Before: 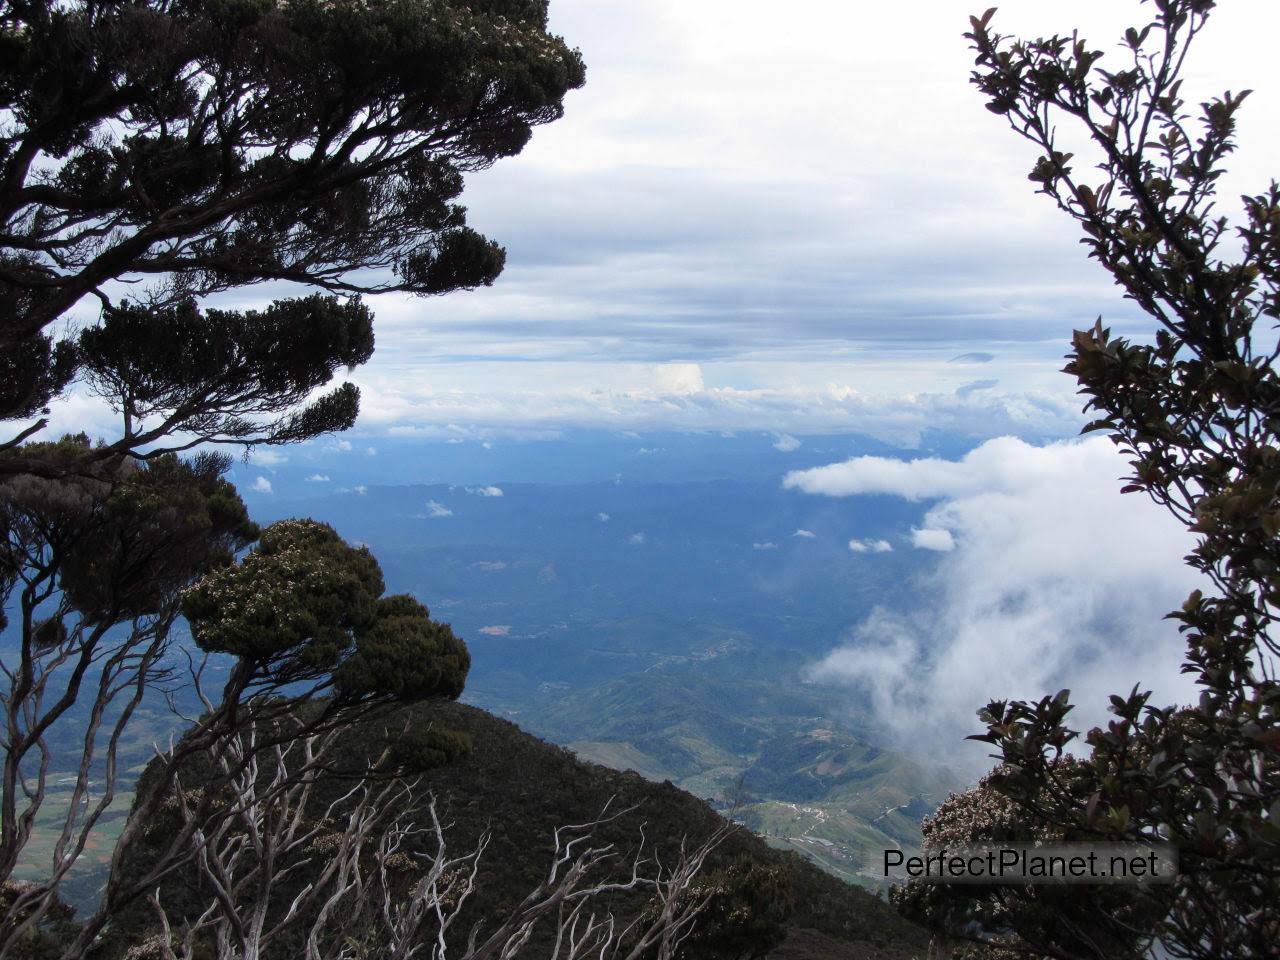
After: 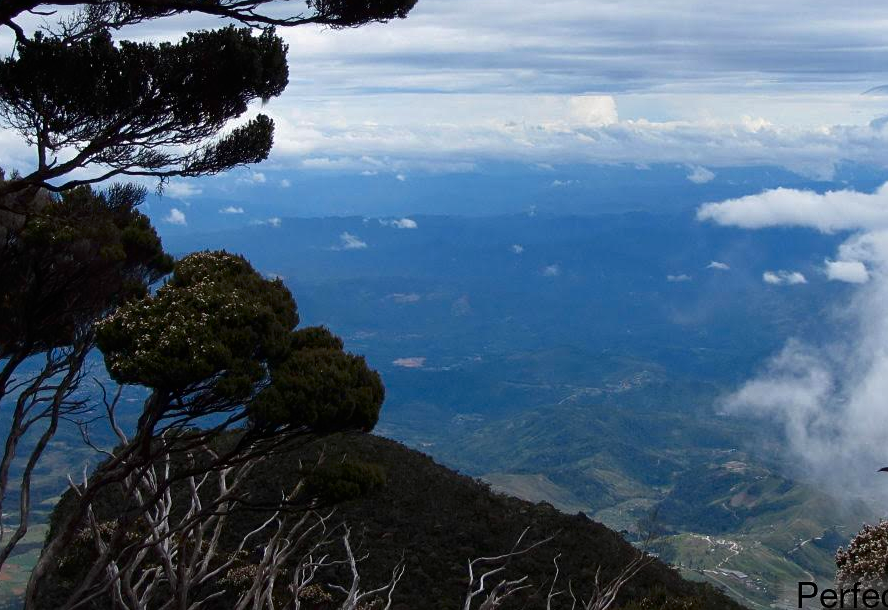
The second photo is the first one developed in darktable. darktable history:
sharpen: amount 0.213
tone equalizer: edges refinement/feathering 500, mask exposure compensation -1.57 EV, preserve details no
contrast brightness saturation: contrast 0.065, brightness -0.139, saturation 0.107
crop: left 6.741%, top 27.917%, right 23.843%, bottom 8.475%
